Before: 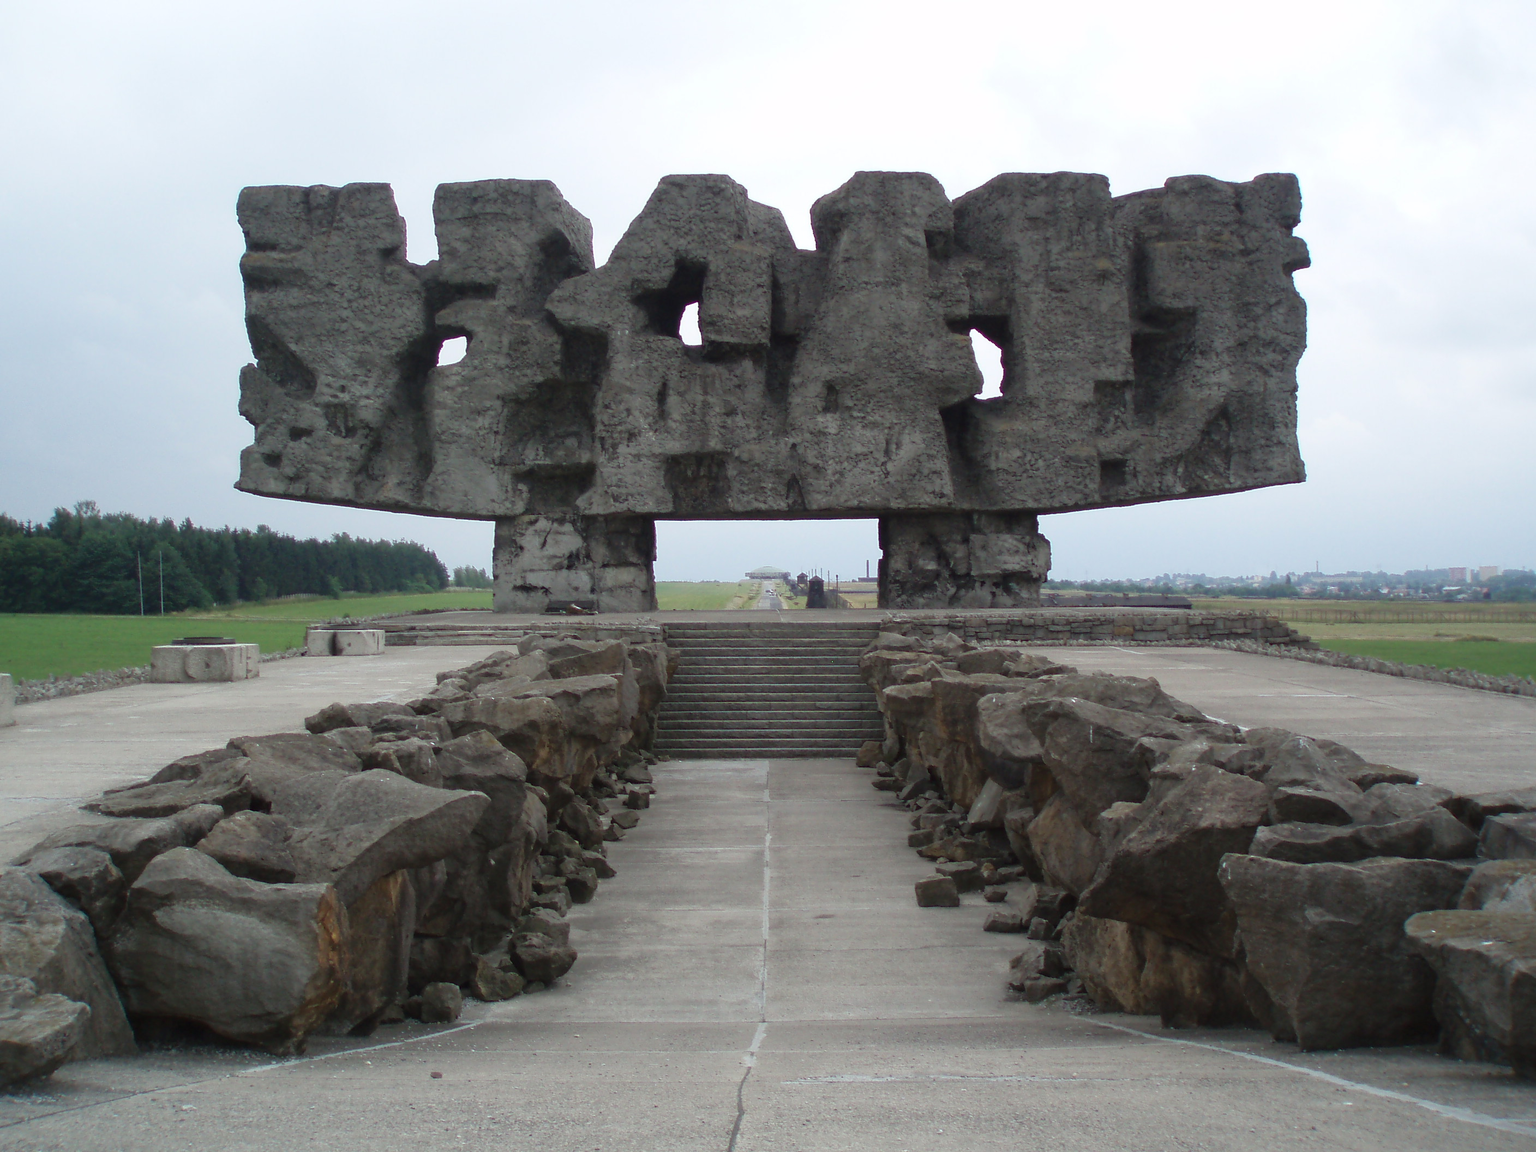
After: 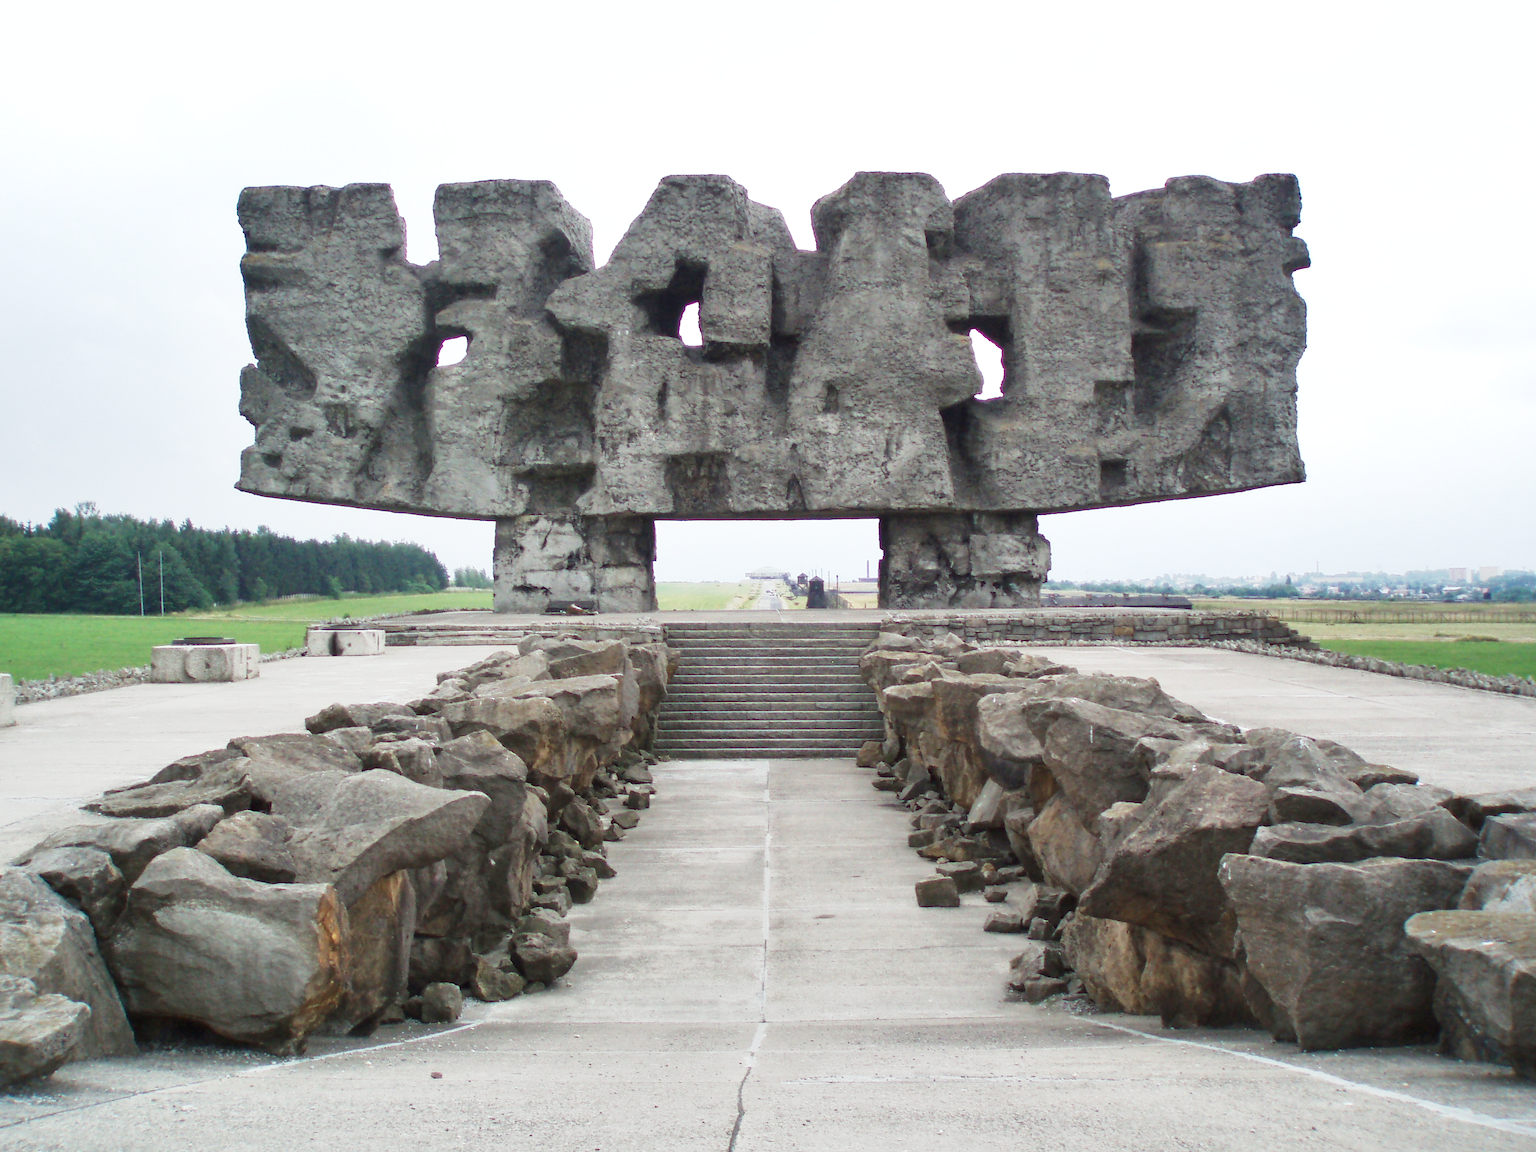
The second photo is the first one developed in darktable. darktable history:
exposure: black level correction 0, exposure 0.9 EV, compensate highlight preservation false
base curve: curves: ch0 [(0, 0) (0.088, 0.125) (0.176, 0.251) (0.354, 0.501) (0.613, 0.749) (1, 0.877)], preserve colors none
shadows and highlights: soften with gaussian
